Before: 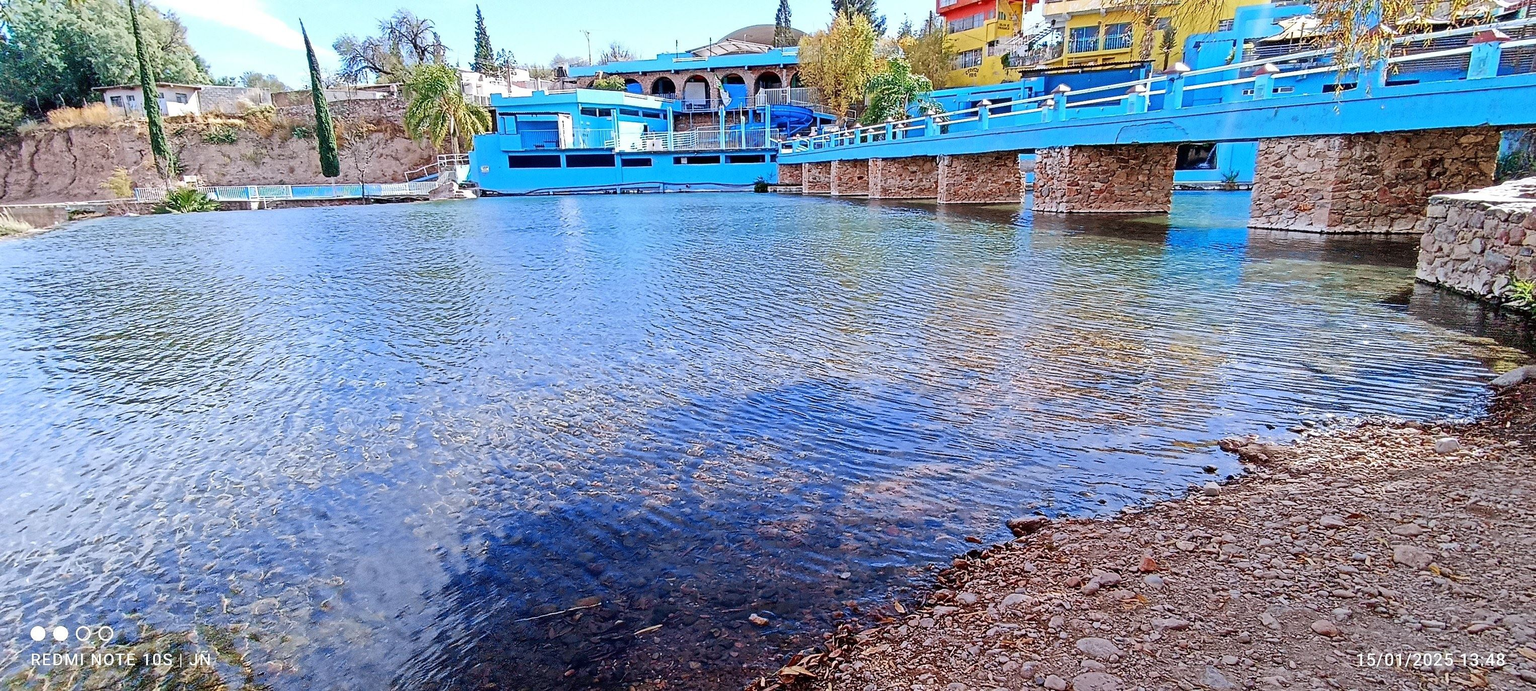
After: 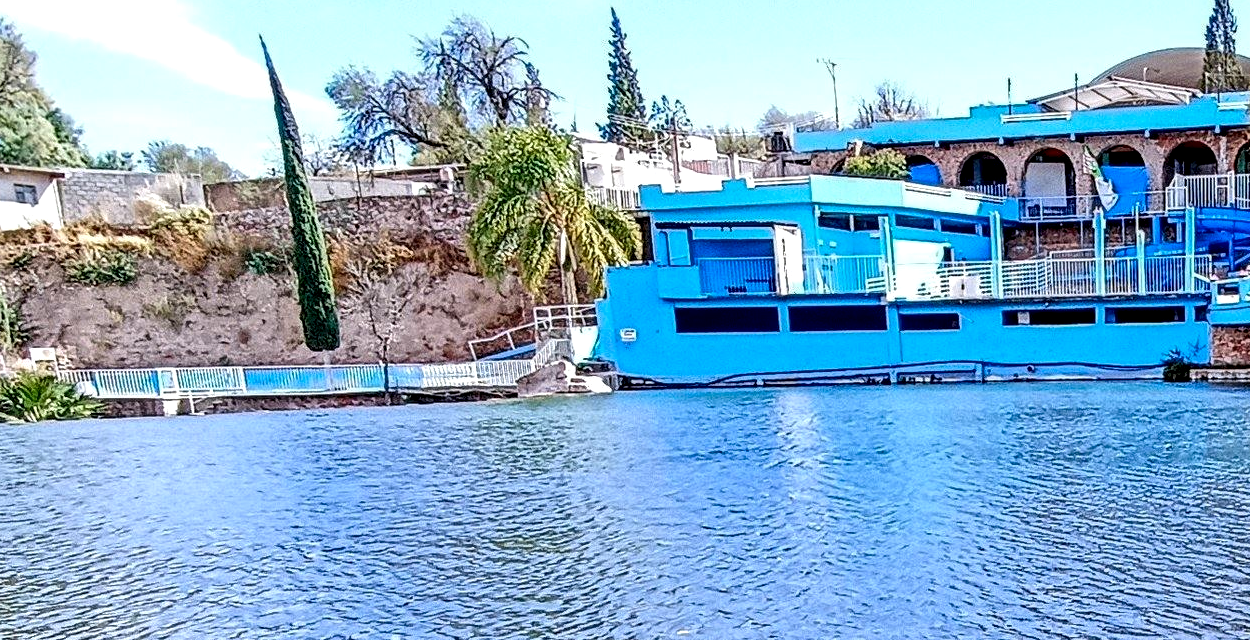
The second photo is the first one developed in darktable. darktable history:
crop and rotate: left 11.009%, top 0.087%, right 48%, bottom 53.296%
contrast brightness saturation: saturation 0.123
local contrast: highlights 60%, shadows 61%, detail 160%
